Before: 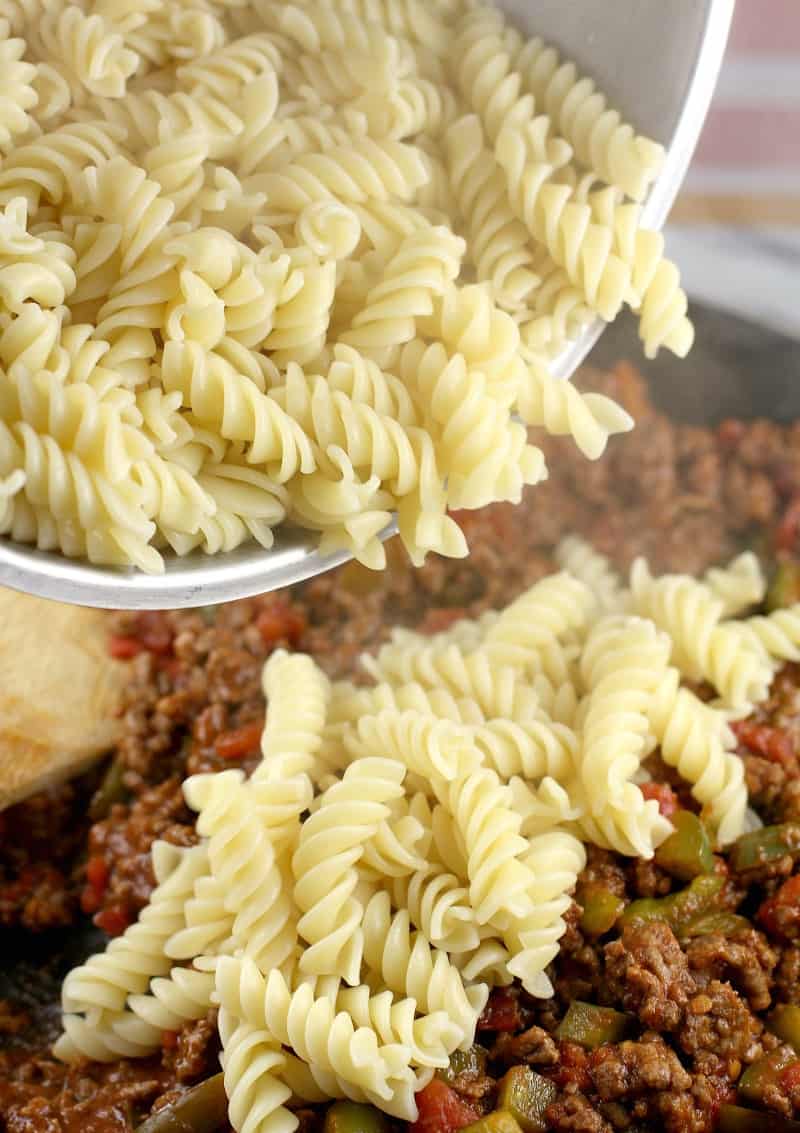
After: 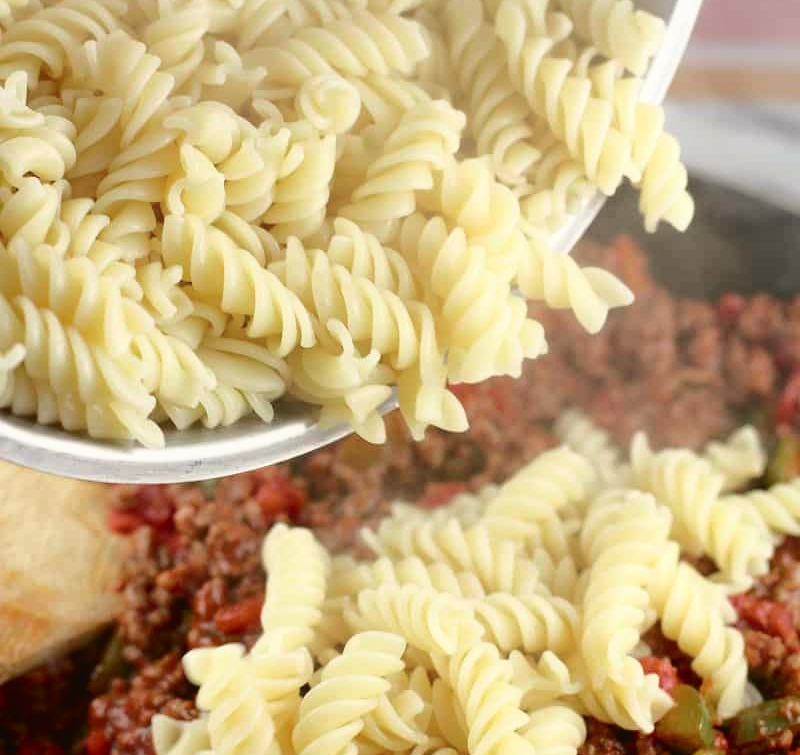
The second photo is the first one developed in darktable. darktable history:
crop: top 11.131%, bottom 22.218%
tone curve: curves: ch0 [(0, 0.021) (0.059, 0.053) (0.212, 0.18) (0.337, 0.304) (0.495, 0.505) (0.725, 0.731) (0.89, 0.919) (1, 1)]; ch1 [(0, 0) (0.094, 0.081) (0.311, 0.282) (0.421, 0.417) (0.479, 0.475) (0.54, 0.55) (0.615, 0.65) (0.683, 0.688) (1, 1)]; ch2 [(0, 0) (0.257, 0.217) (0.44, 0.431) (0.498, 0.507) (0.603, 0.598) (1, 1)], color space Lab, independent channels, preserve colors none
contrast equalizer: y [[0.6 ×6], [0.55 ×6], [0 ×6], [0 ×6], [0 ×6]], mix -0.195
